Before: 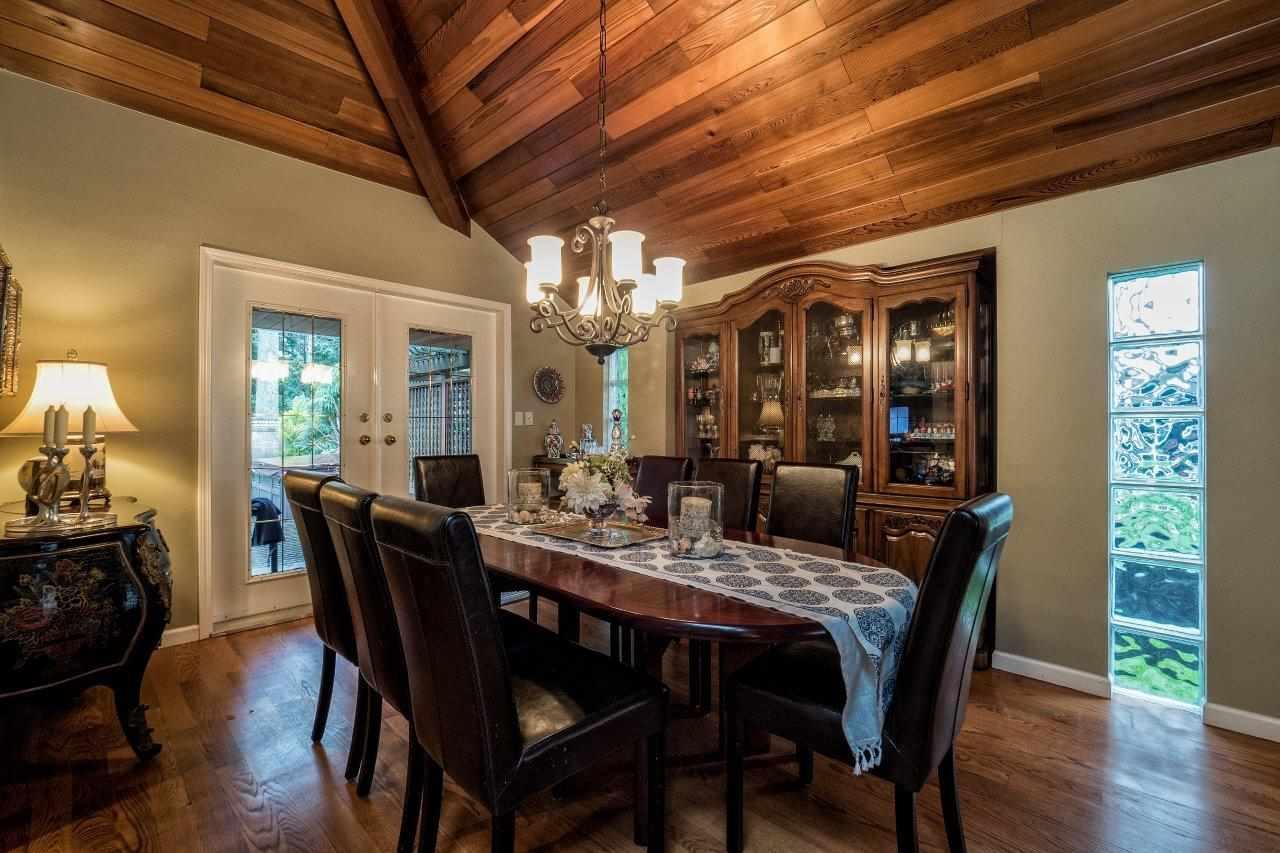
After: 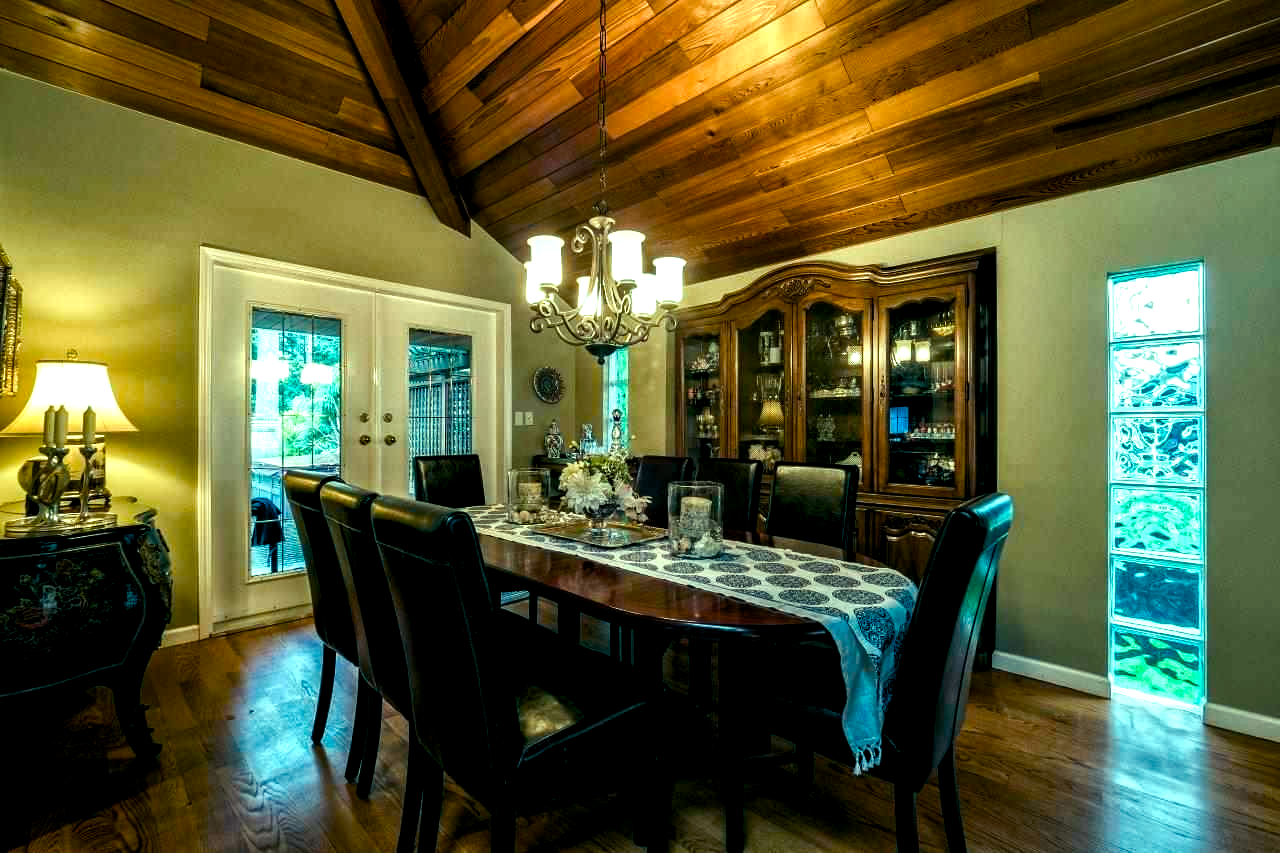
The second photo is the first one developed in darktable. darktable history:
color balance rgb: shadows lift › luminance -7.7%, shadows lift › chroma 2.13%, shadows lift › hue 165.27°, power › luminance -7.77%, power › chroma 1.1%, power › hue 215.88°, highlights gain › luminance 15.15%, highlights gain › chroma 7%, highlights gain › hue 125.57°, global offset › luminance -0.33%, global offset › chroma 0.11%, global offset › hue 165.27°, perceptual saturation grading › global saturation 24.42%, perceptual saturation grading › highlights -24.42%, perceptual saturation grading › mid-tones 24.42%, perceptual saturation grading › shadows 40%, perceptual brilliance grading › global brilliance -5%, perceptual brilliance grading › highlights 24.42%, perceptual brilliance grading › mid-tones 7%, perceptual brilliance grading › shadows -5%
exposure: black level correction 0.005, exposure 0.014 EV, compensate highlight preservation false
